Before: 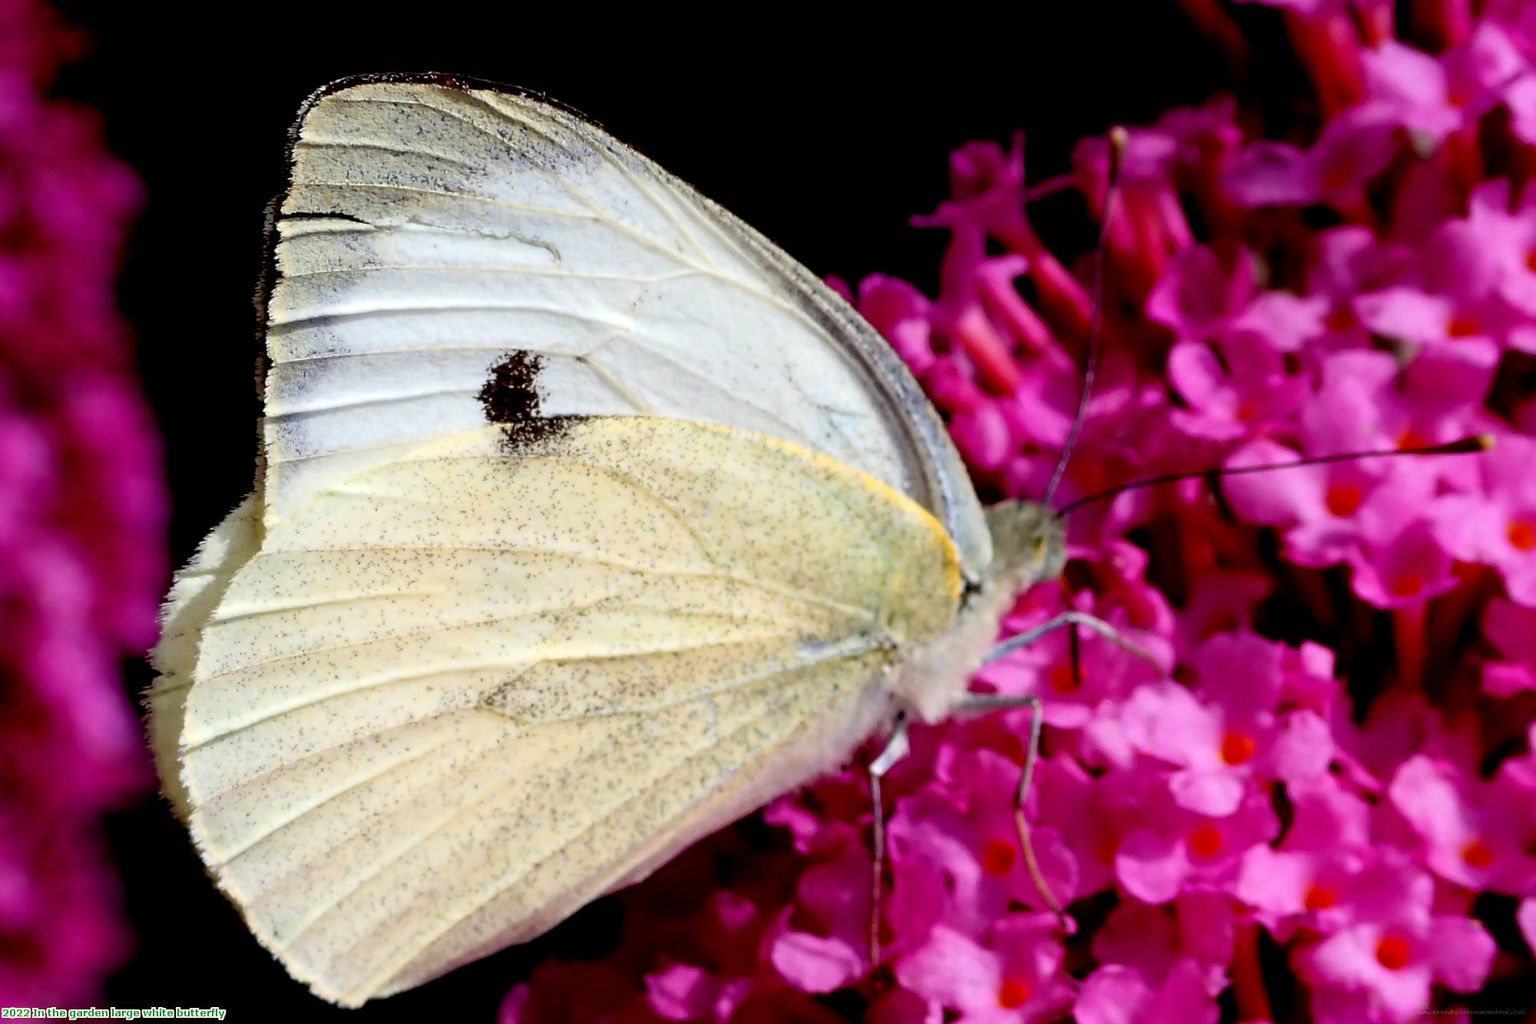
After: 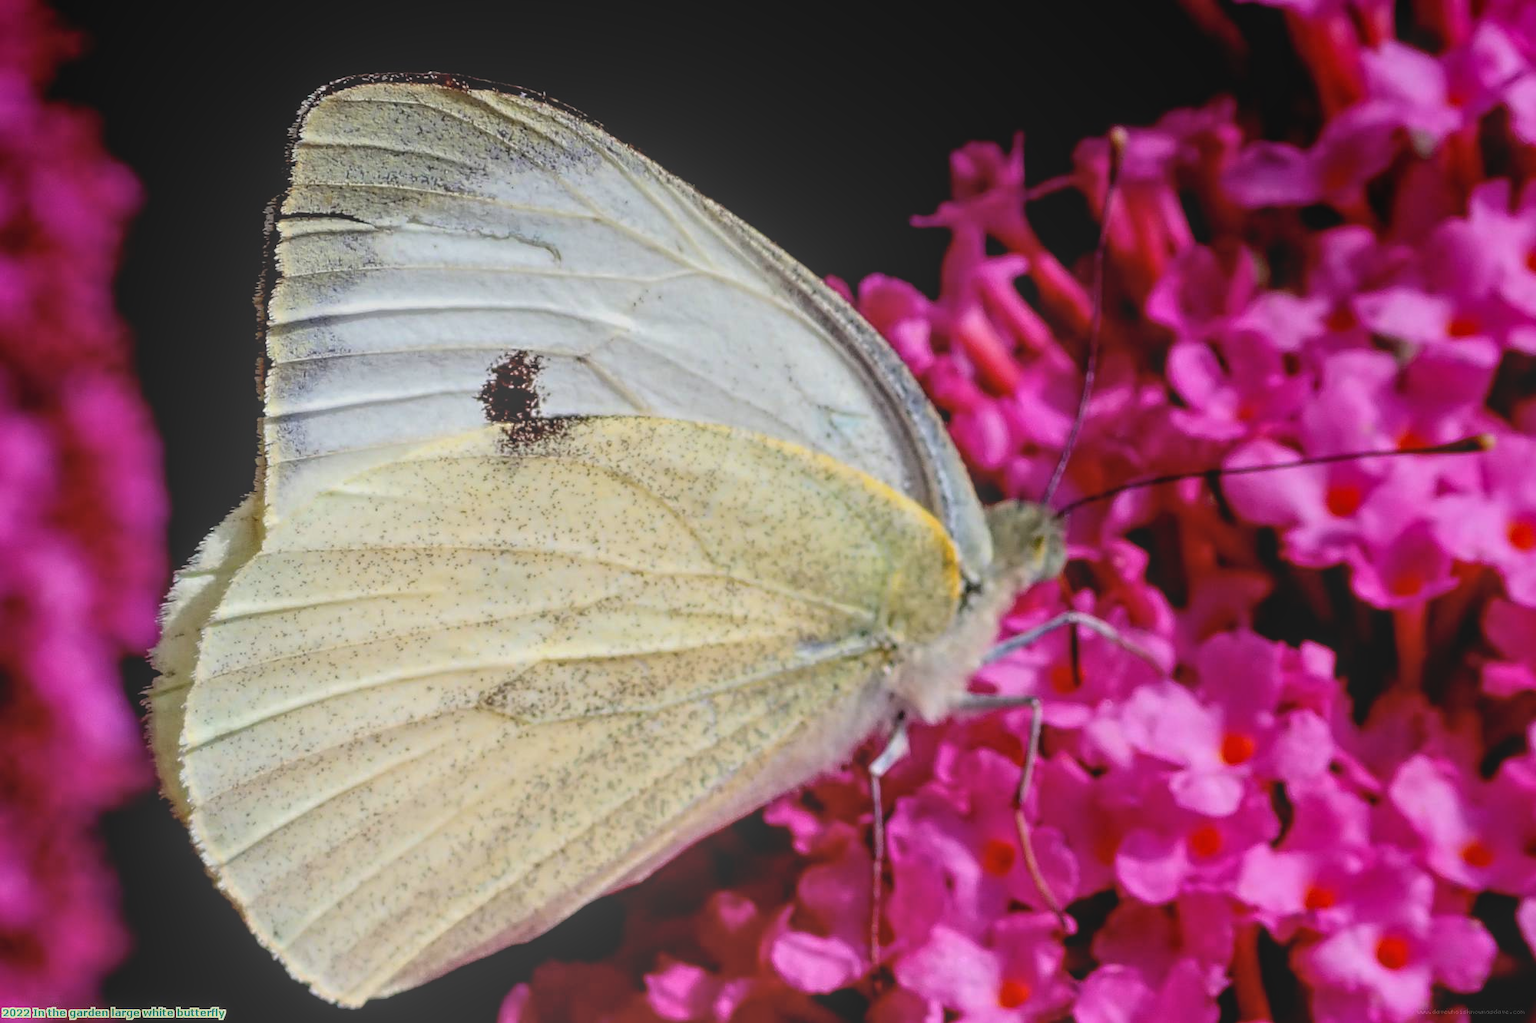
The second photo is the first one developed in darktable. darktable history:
exposure: exposure -0.157 EV, compensate highlight preservation false
local contrast: highlights 73%, shadows 15%, midtone range 0.197
